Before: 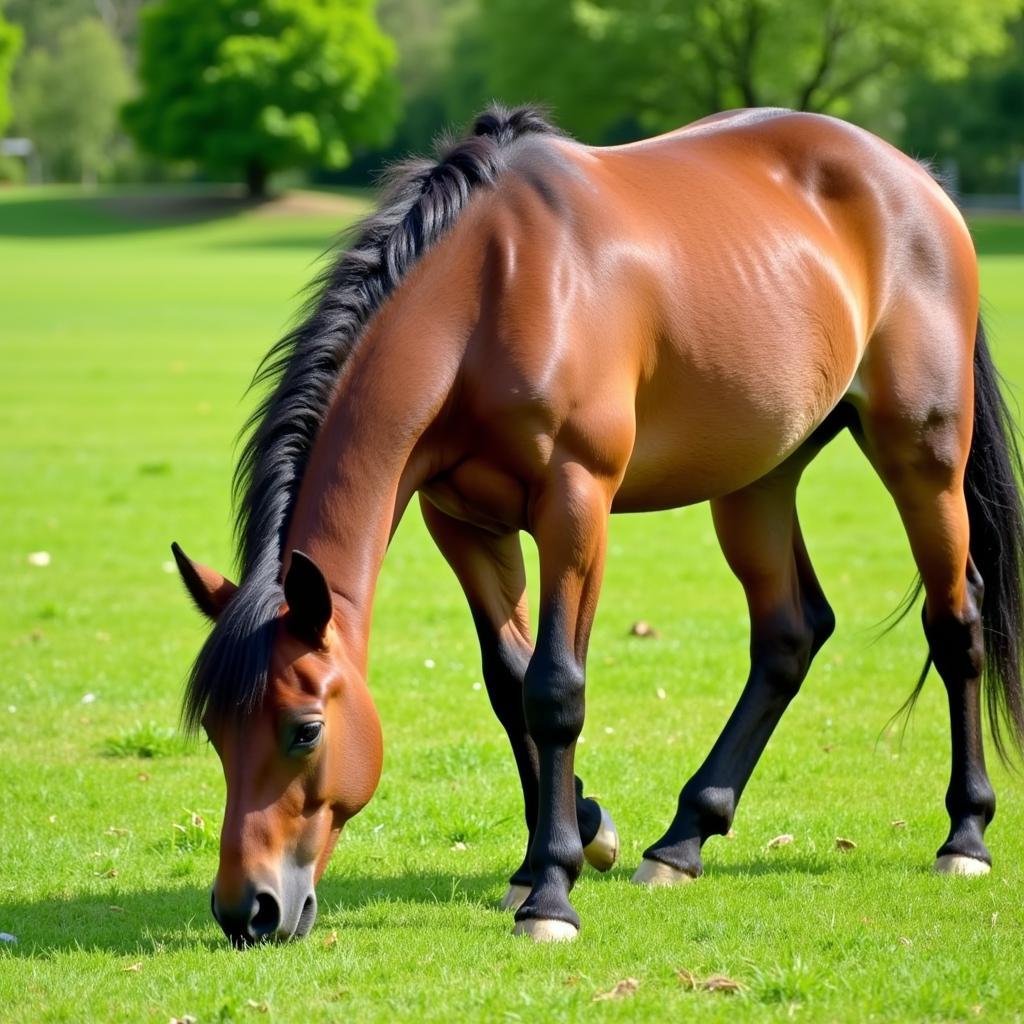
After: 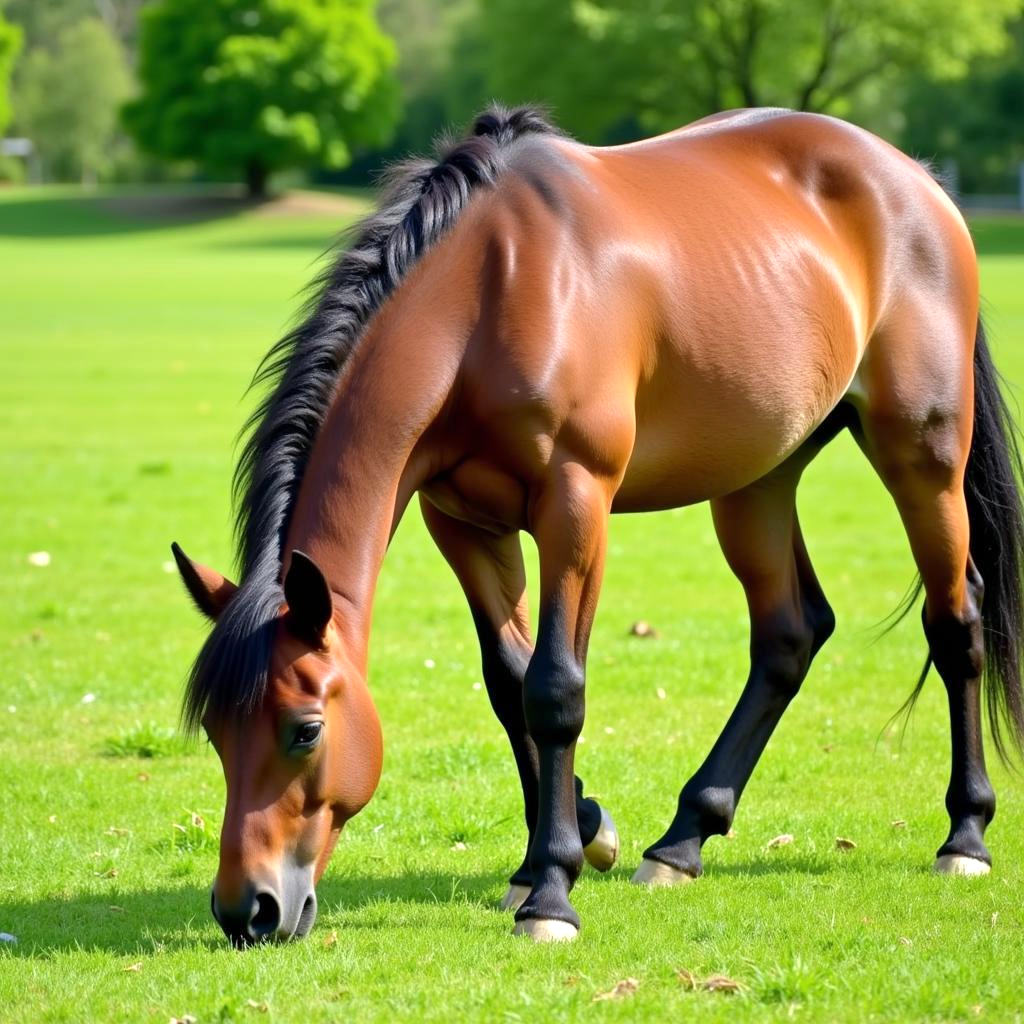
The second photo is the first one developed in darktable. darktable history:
exposure: exposure 0.216 EV, compensate highlight preservation false
